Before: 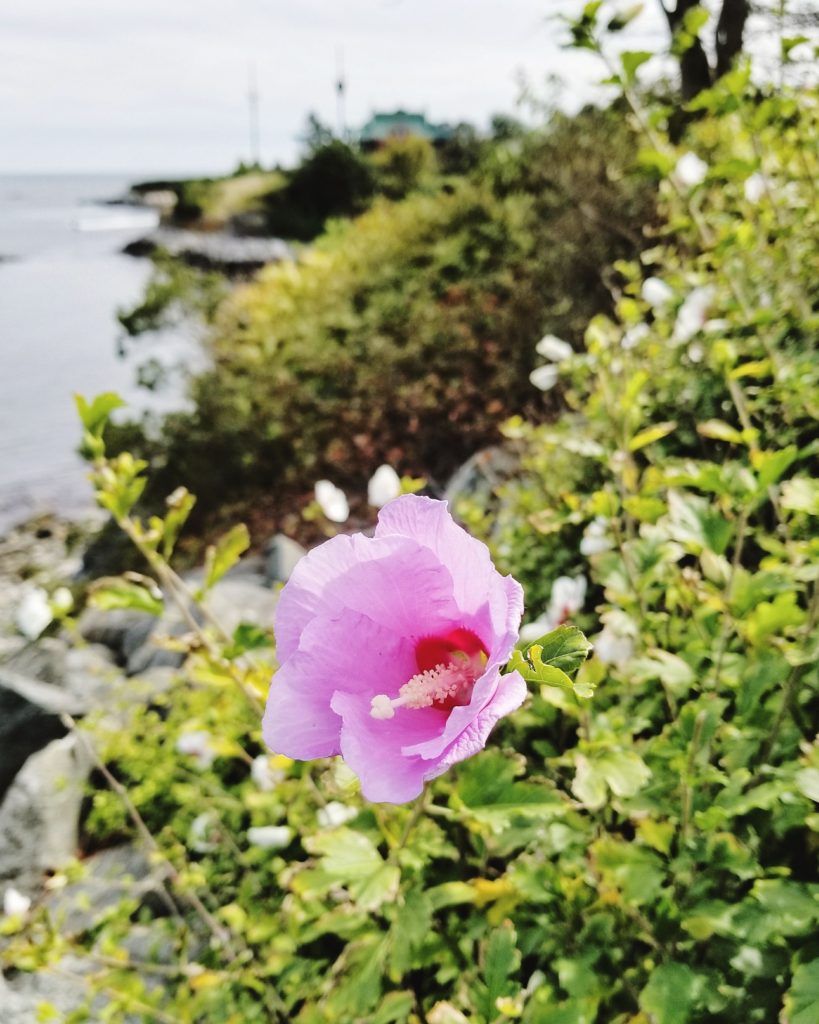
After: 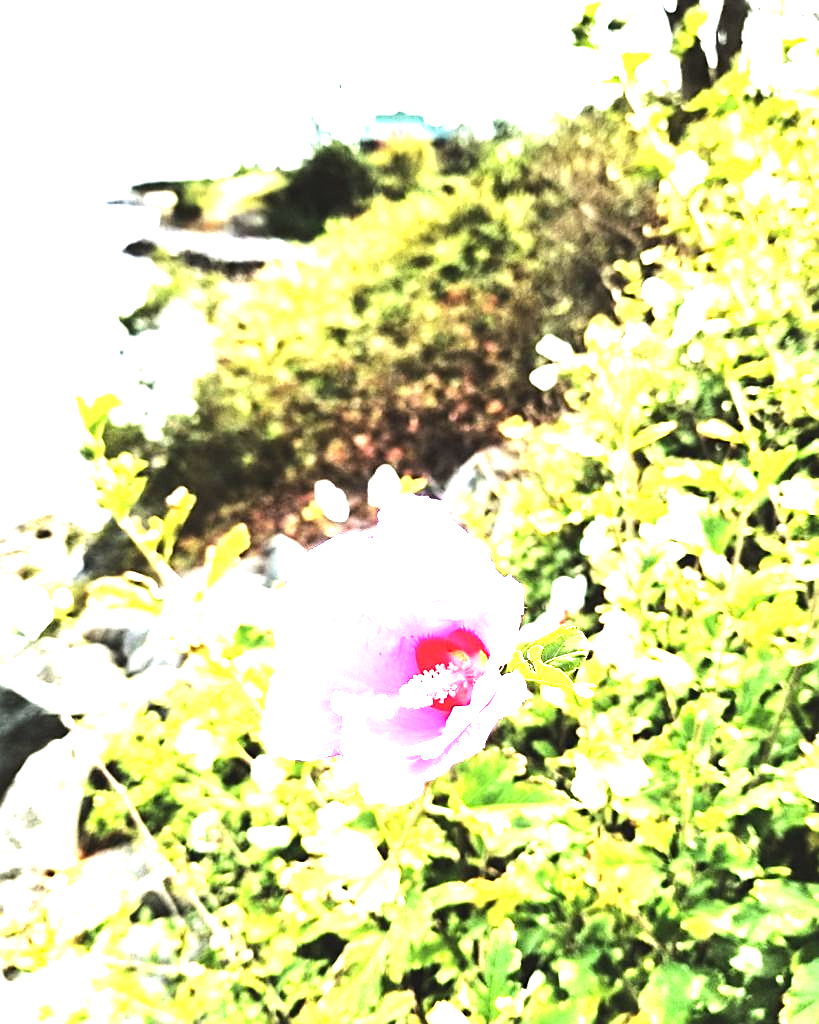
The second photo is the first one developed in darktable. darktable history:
exposure: black level correction 0, exposure 1.975 EV, compensate exposure bias true, compensate highlight preservation false
sharpen: on, module defaults
tone equalizer: -8 EV -0.417 EV, -7 EV -0.389 EV, -6 EV -0.333 EV, -5 EV -0.222 EV, -3 EV 0.222 EV, -2 EV 0.333 EV, -1 EV 0.389 EV, +0 EV 0.417 EV, edges refinement/feathering 500, mask exposure compensation -1.57 EV, preserve details no
